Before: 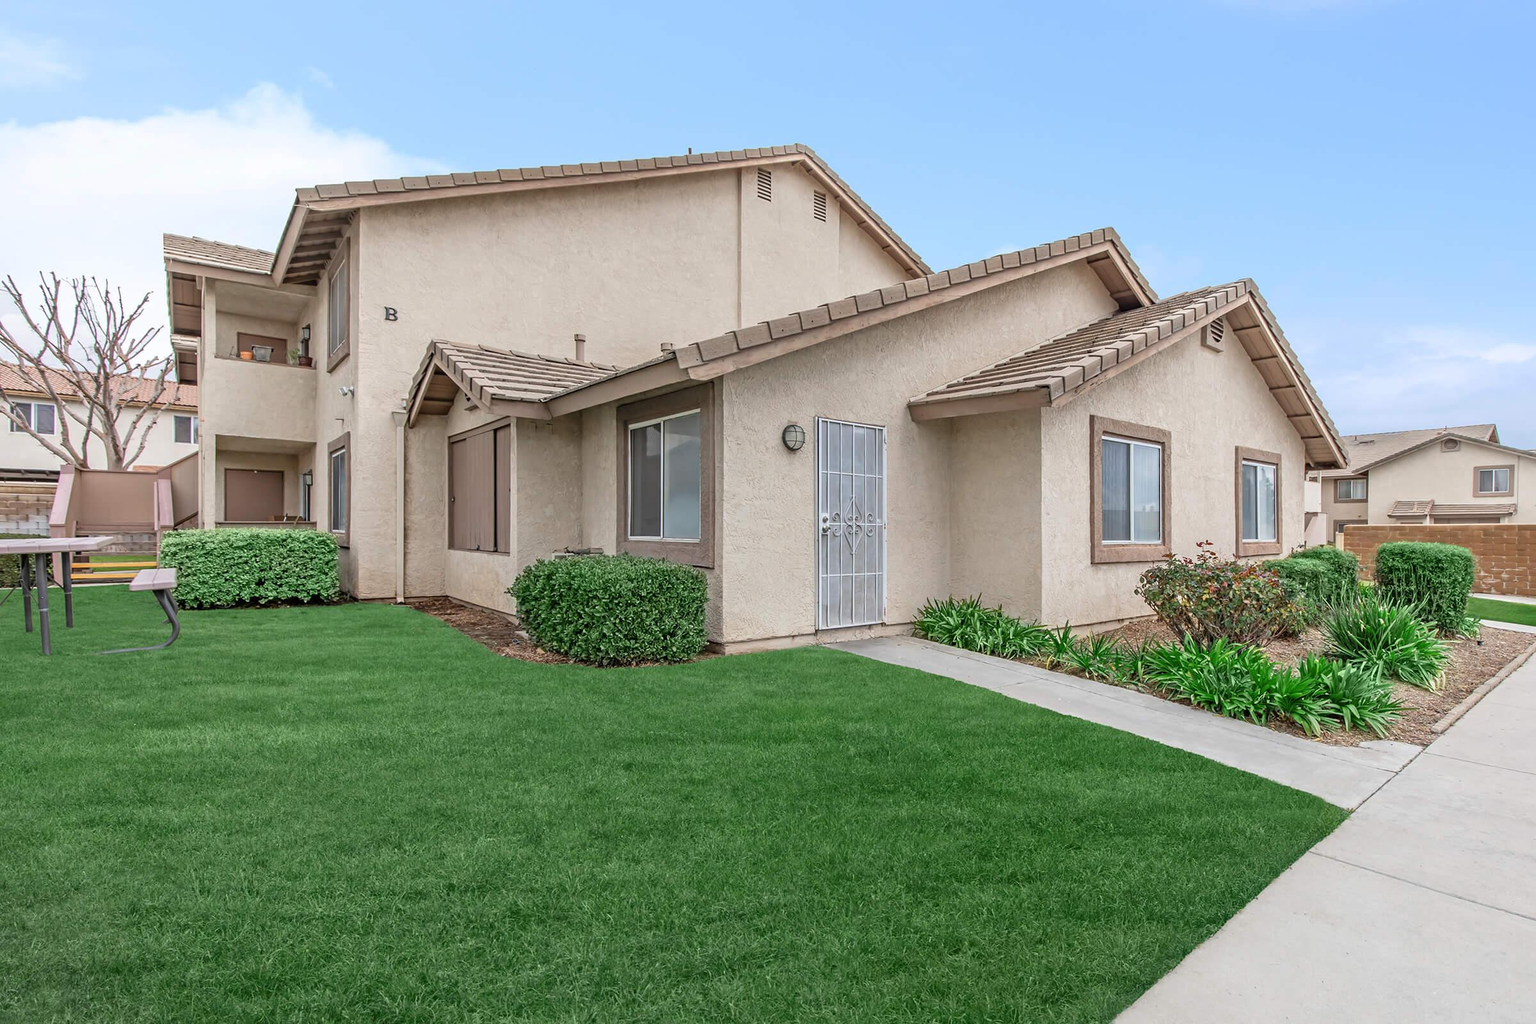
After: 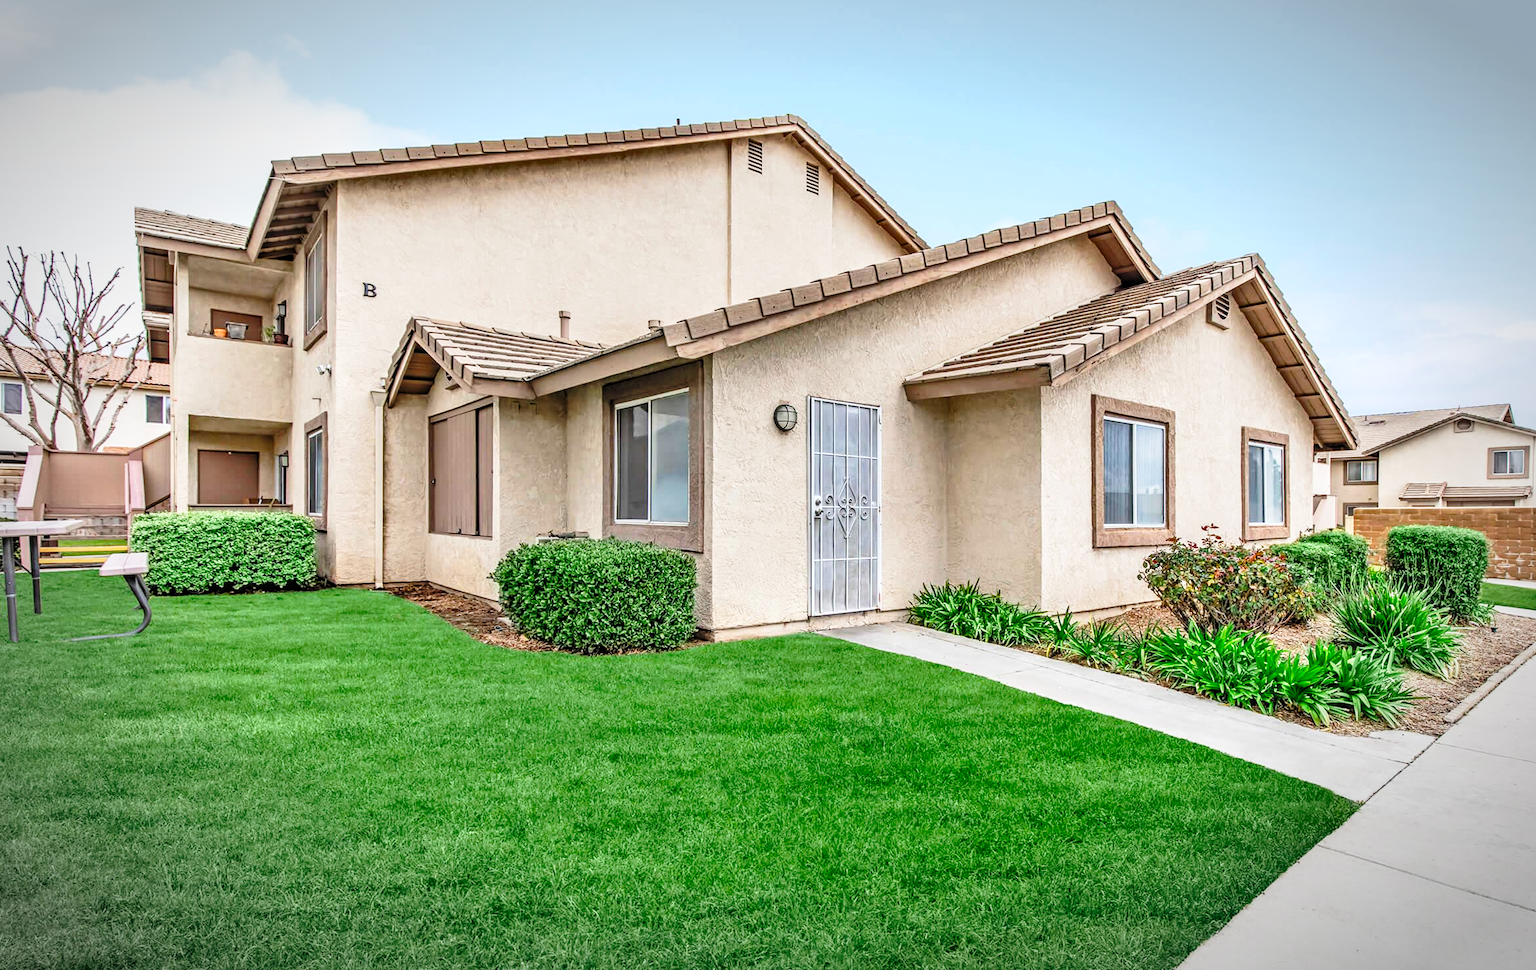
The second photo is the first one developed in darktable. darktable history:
shadows and highlights: soften with gaussian
crop: left 2.183%, top 3.3%, right 0.956%, bottom 4.893%
vignetting: automatic ratio true
local contrast: on, module defaults
base curve: curves: ch0 [(0, 0) (0.028, 0.03) (0.121, 0.232) (0.46, 0.748) (0.859, 0.968) (1, 1)], preserve colors none
contrast brightness saturation: contrast 0.069, brightness 0.17, saturation 0.408
levels: white 90.7%, levels [0.116, 0.574, 1]
